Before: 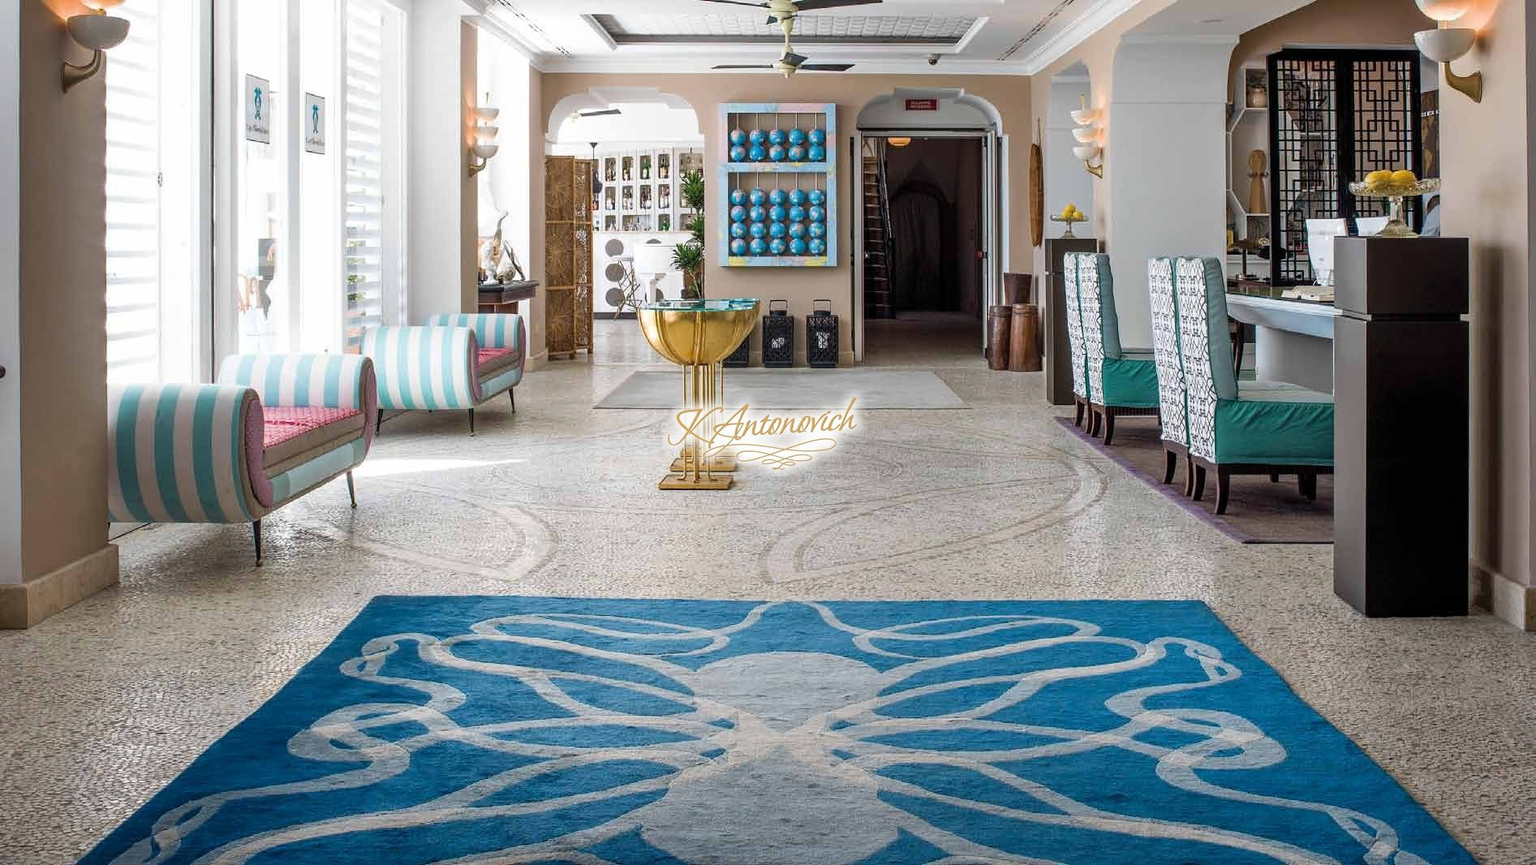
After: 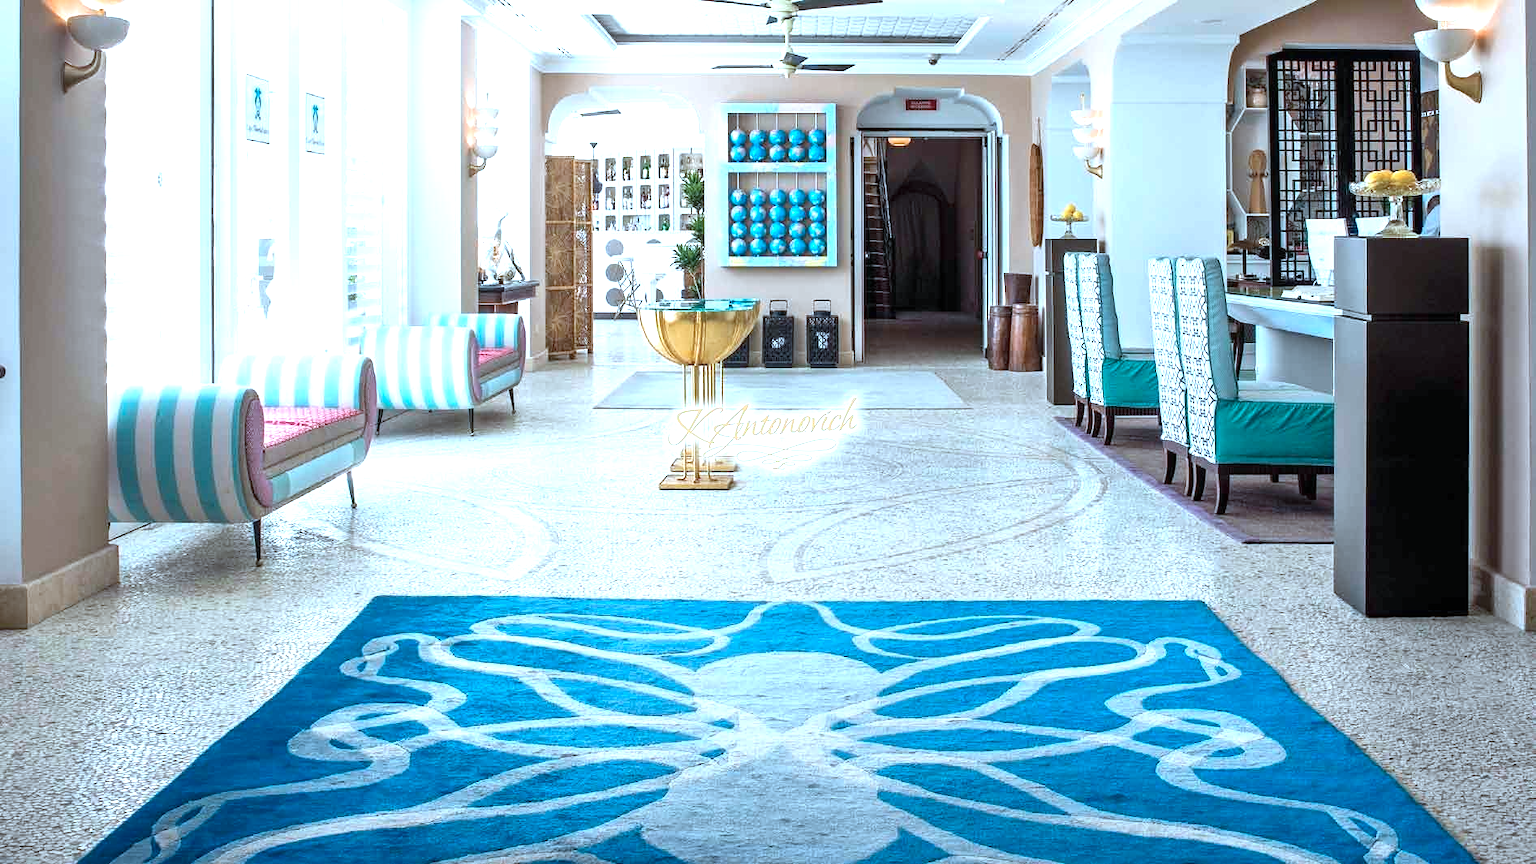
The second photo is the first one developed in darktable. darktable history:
tone equalizer: on, module defaults
exposure: black level correction 0, exposure 1 EV, compensate exposure bias true, compensate highlight preservation false
color correction: highlights a* -9.73, highlights b* -21.22
